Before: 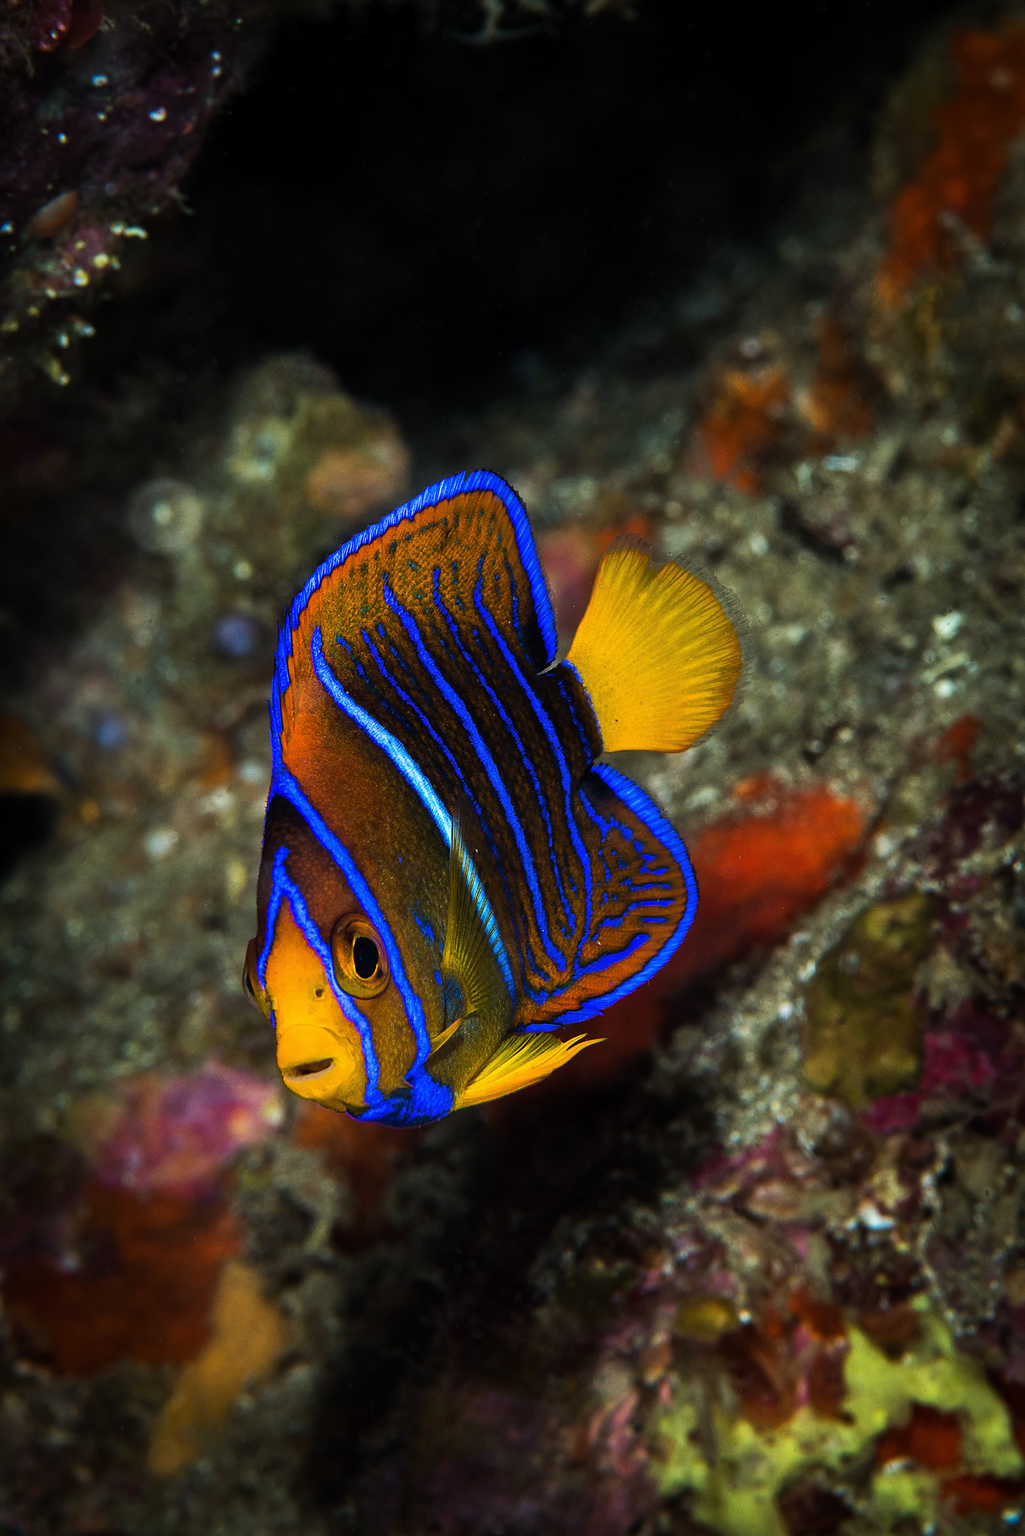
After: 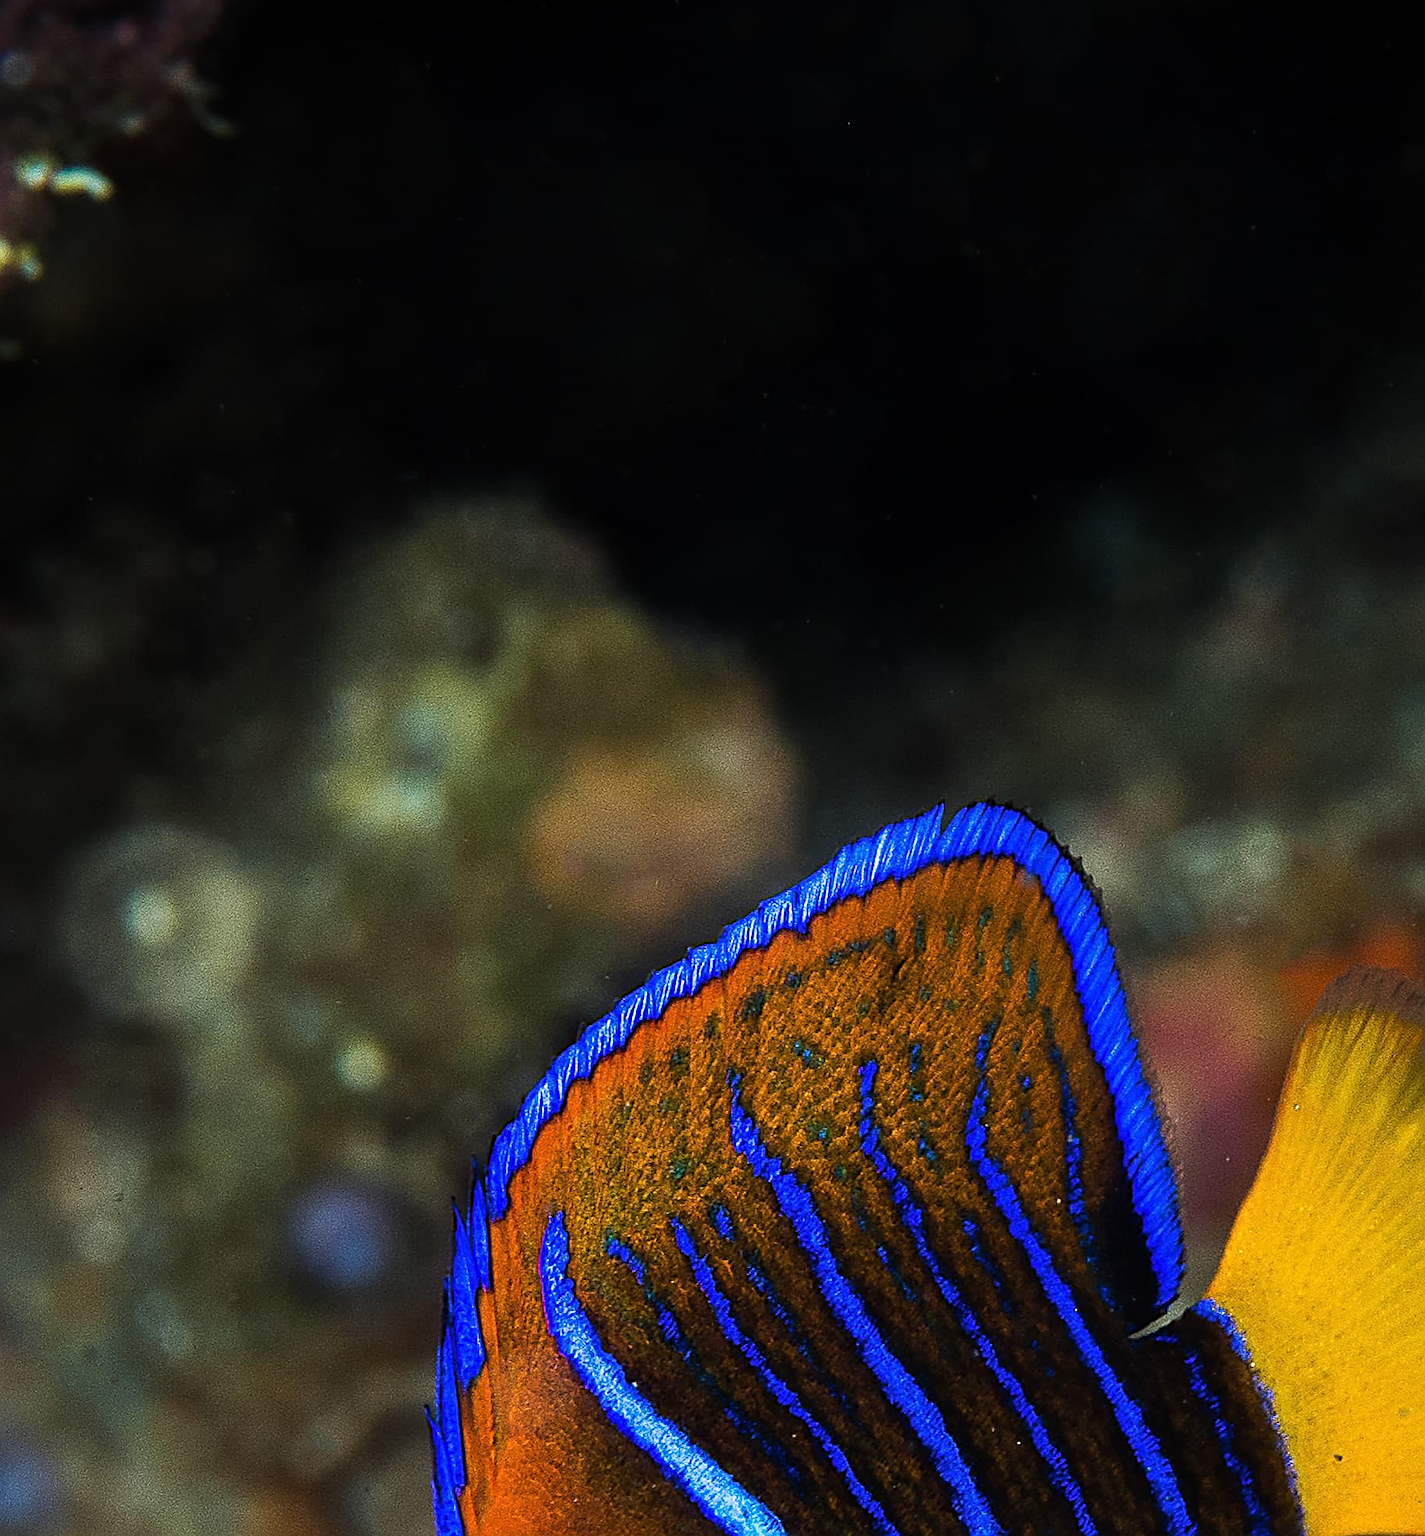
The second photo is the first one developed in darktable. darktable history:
sharpen: on, module defaults
crop: left 10.198%, top 10.604%, right 36.583%, bottom 51.116%
